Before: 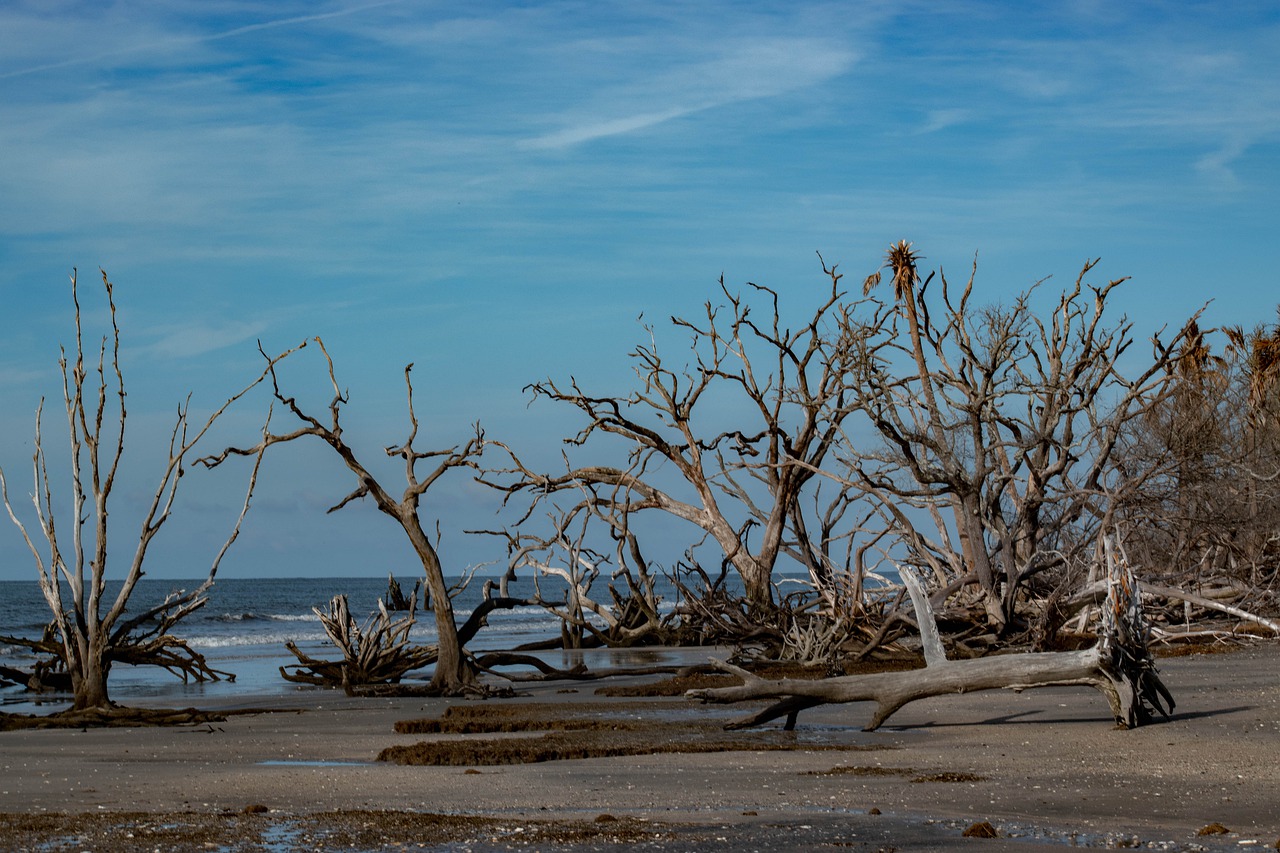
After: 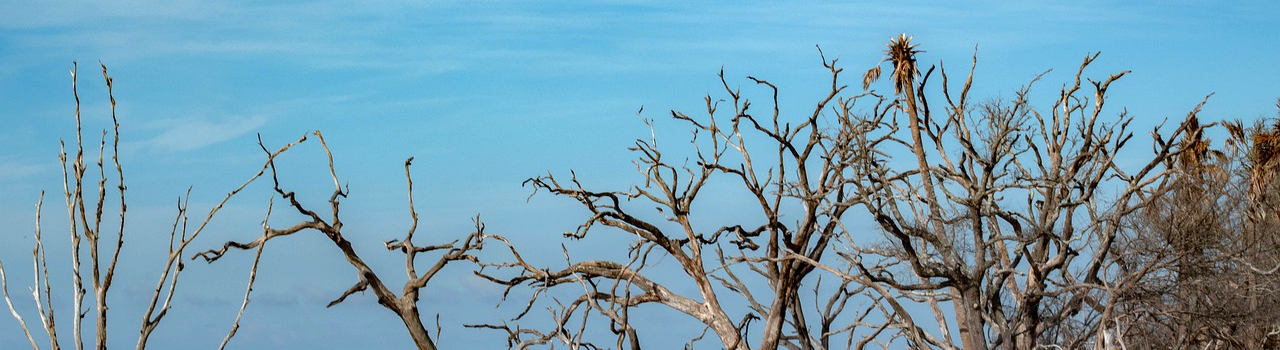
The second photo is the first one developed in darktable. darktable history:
exposure: black level correction 0, exposure 0 EV, compensate highlight preservation false
crop and rotate: top 24.326%, bottom 34.593%
tone equalizer: -8 EV -0.757 EV, -7 EV -0.73 EV, -6 EV -0.621 EV, -5 EV -0.375 EV, -3 EV 0.369 EV, -2 EV 0.6 EV, -1 EV 0.698 EV, +0 EV 0.758 EV, smoothing diameter 24.95%, edges refinement/feathering 9.85, preserve details guided filter
